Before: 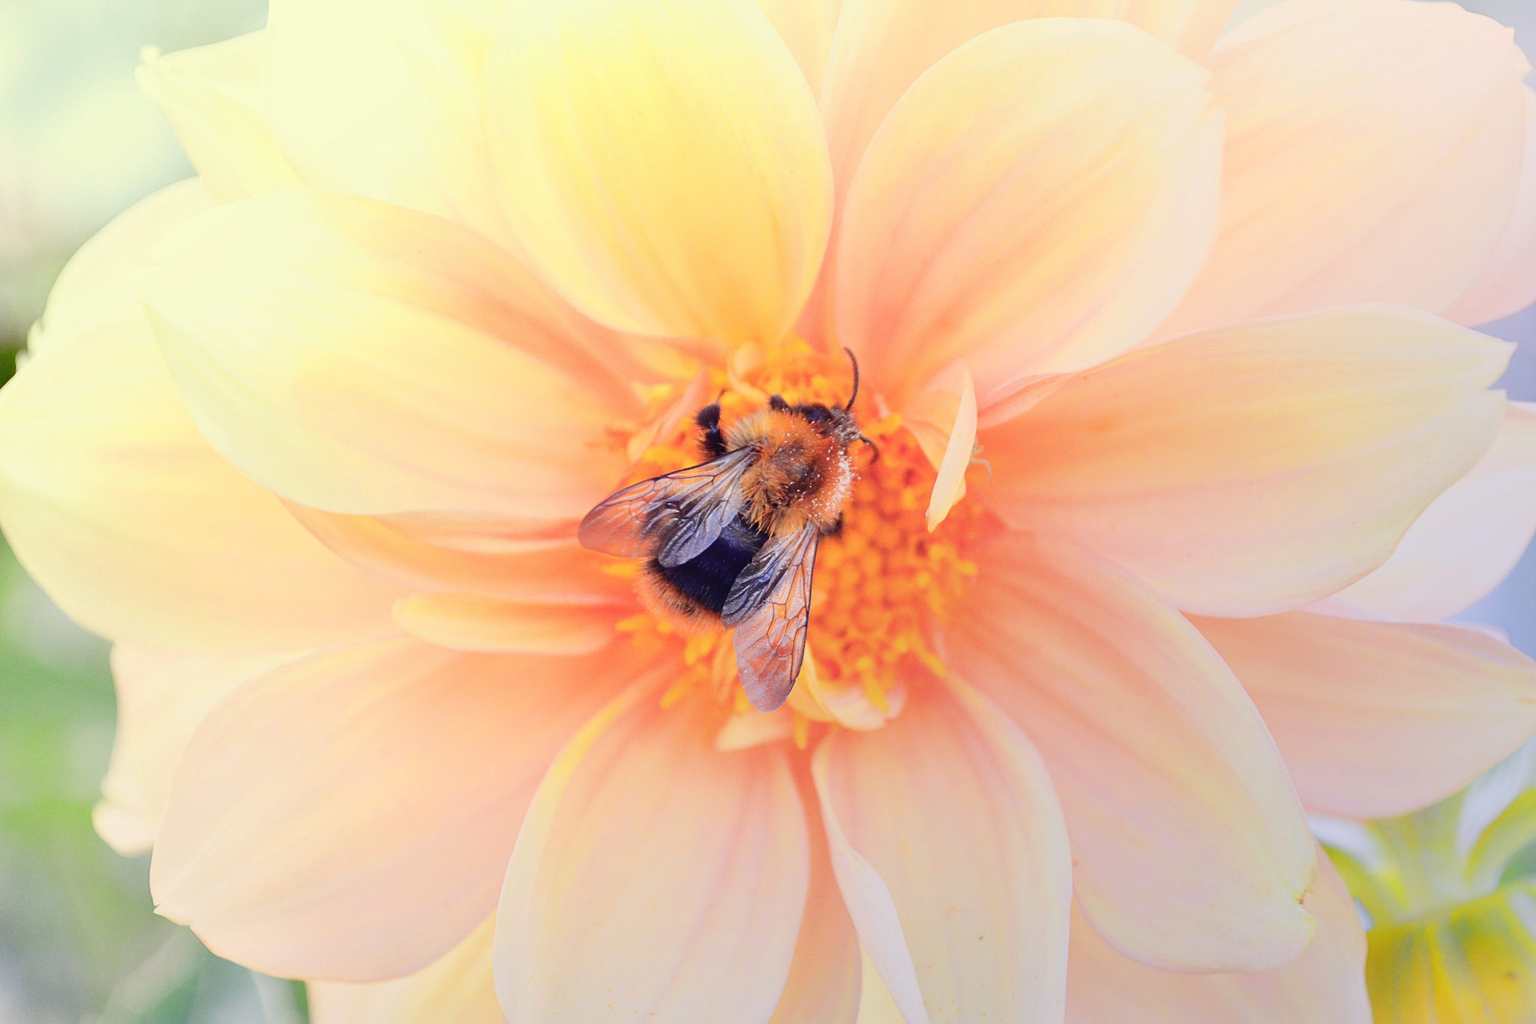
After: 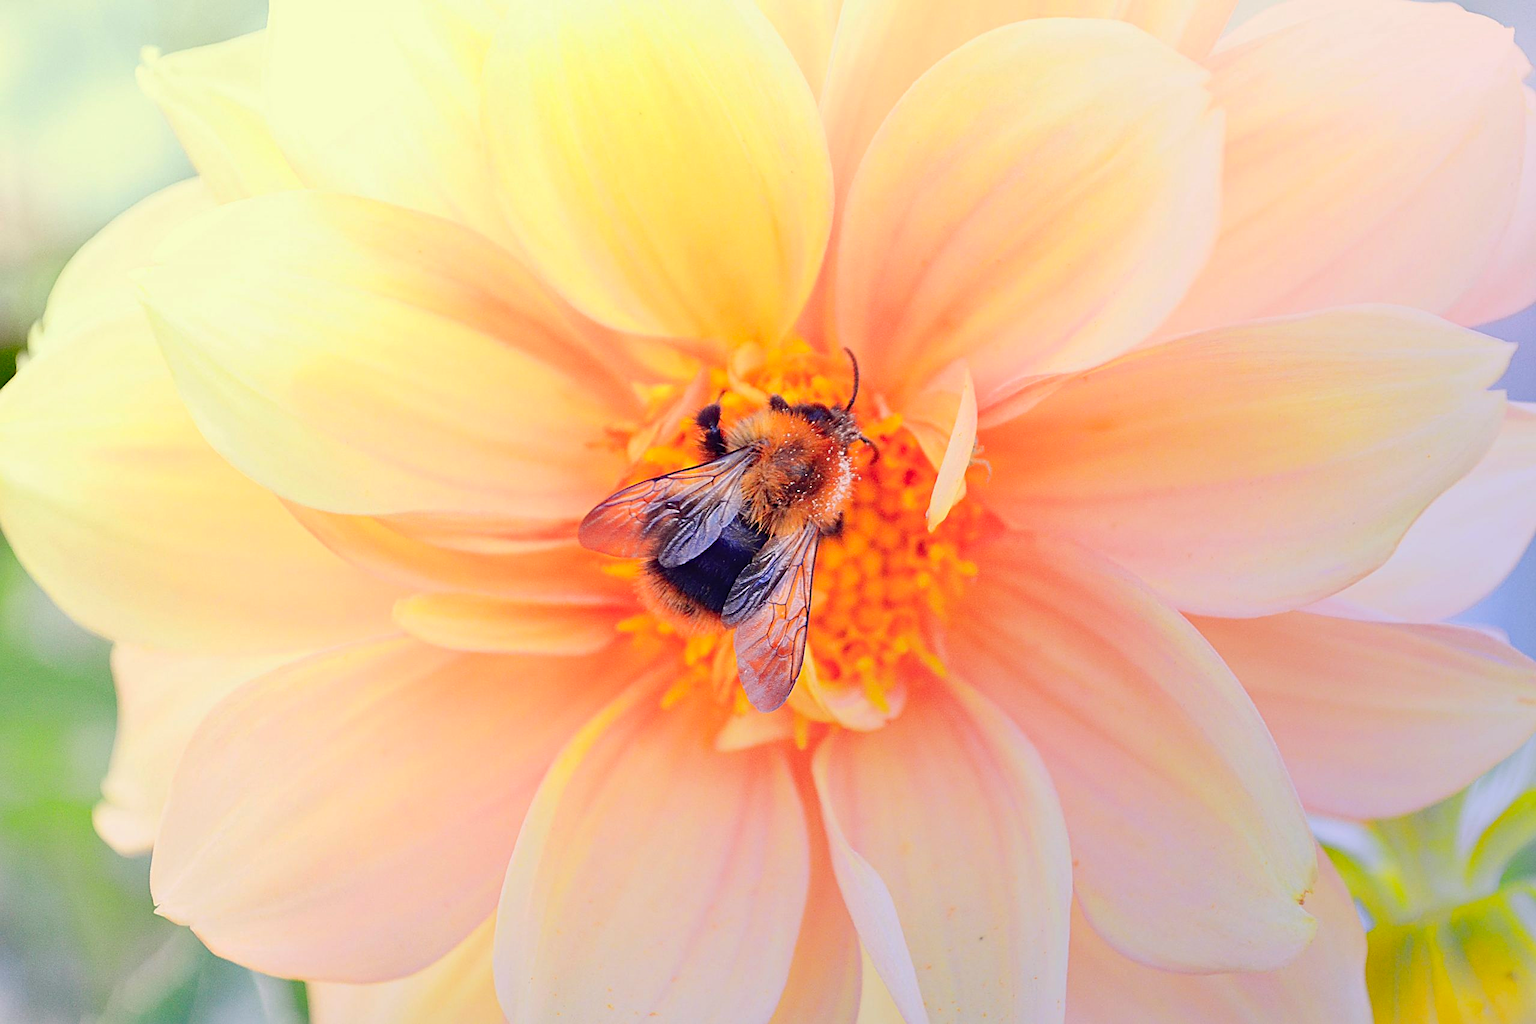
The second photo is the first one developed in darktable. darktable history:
contrast brightness saturation: saturation 0.179
haze removal: compatibility mode true, adaptive false
levels: mode automatic, levels [0, 0.492, 0.984]
sharpen: on, module defaults
